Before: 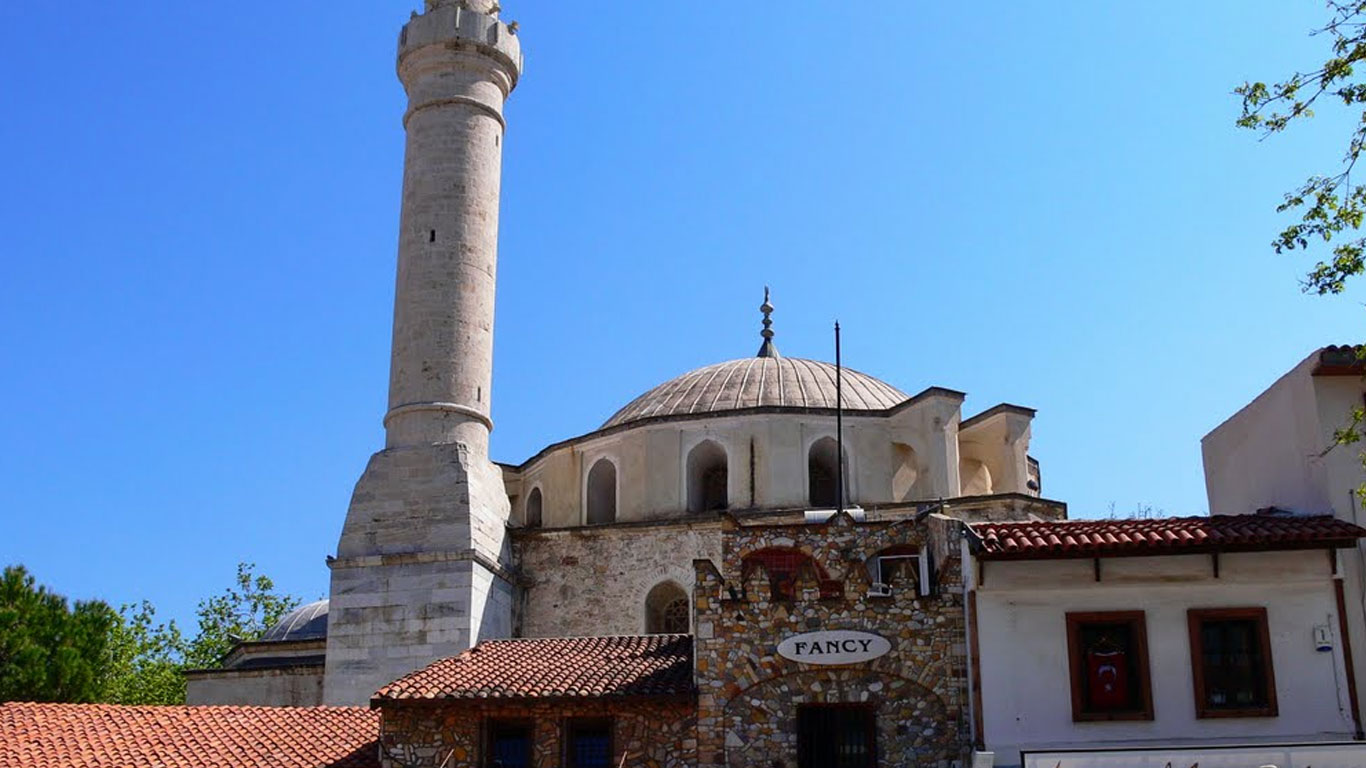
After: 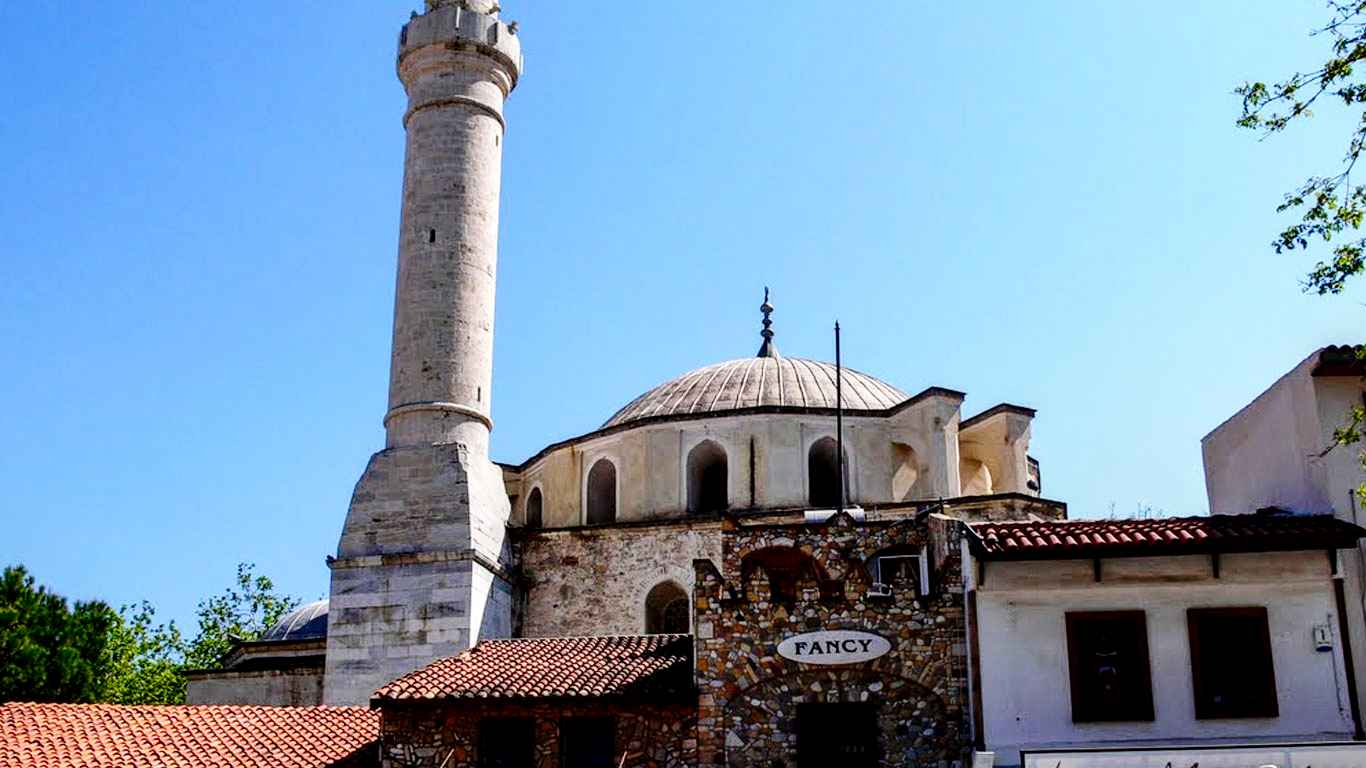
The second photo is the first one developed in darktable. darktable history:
local contrast: highlights 25%, shadows 75%, midtone range 0.75
base curve: curves: ch0 [(0, 0) (0.036, 0.025) (0.121, 0.166) (0.206, 0.329) (0.605, 0.79) (1, 1)], preserve colors none
